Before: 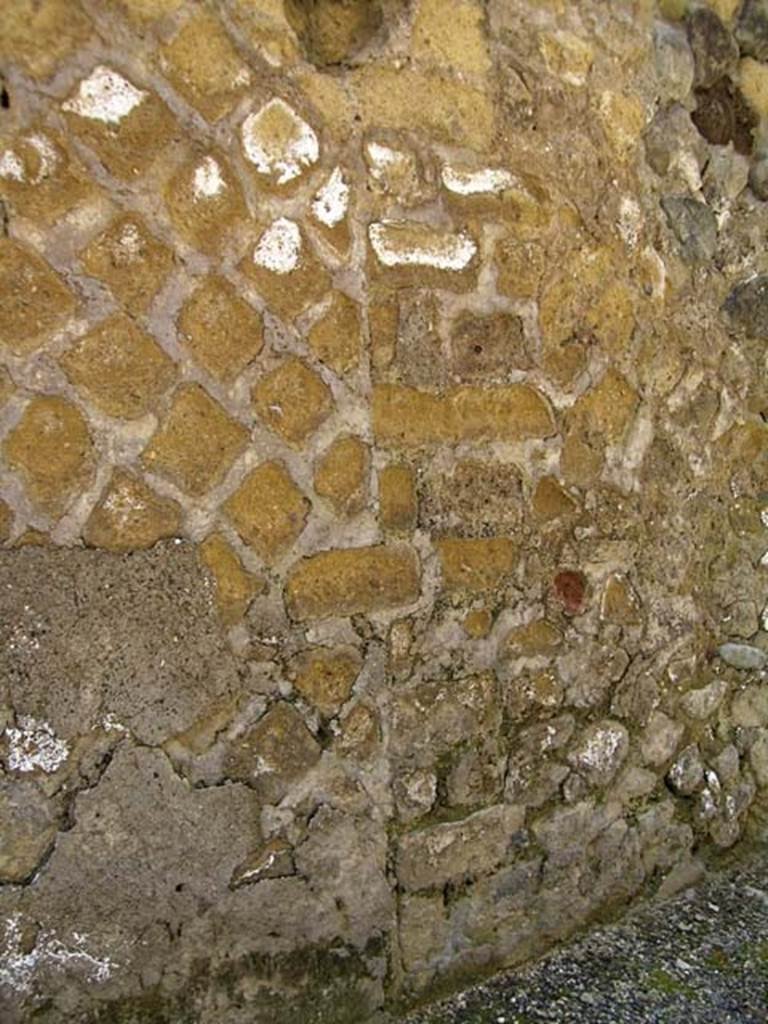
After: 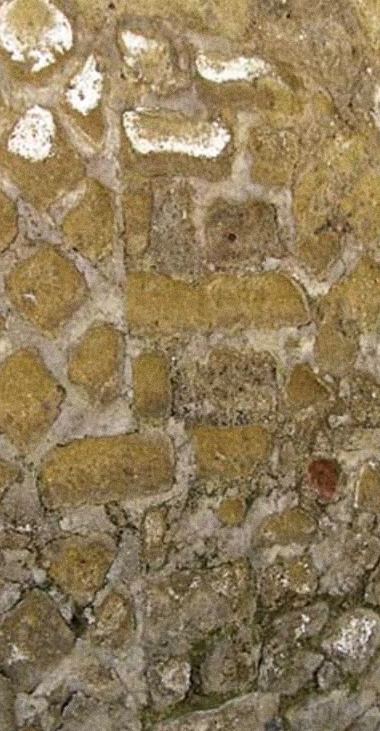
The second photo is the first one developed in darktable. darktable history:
crop: left 32.075%, top 10.976%, right 18.355%, bottom 17.596%
grain: coarseness 0.09 ISO
color zones: curves: ch0 [(0, 0.558) (0.143, 0.548) (0.286, 0.447) (0.429, 0.259) (0.571, 0.5) (0.714, 0.5) (0.857, 0.593) (1, 0.558)]; ch1 [(0, 0.543) (0.01, 0.544) (0.12, 0.492) (0.248, 0.458) (0.5, 0.534) (0.748, 0.5) (0.99, 0.469) (1, 0.543)]; ch2 [(0, 0.507) (0.143, 0.522) (0.286, 0.505) (0.429, 0.5) (0.571, 0.5) (0.714, 0.5) (0.857, 0.5) (1, 0.507)]
